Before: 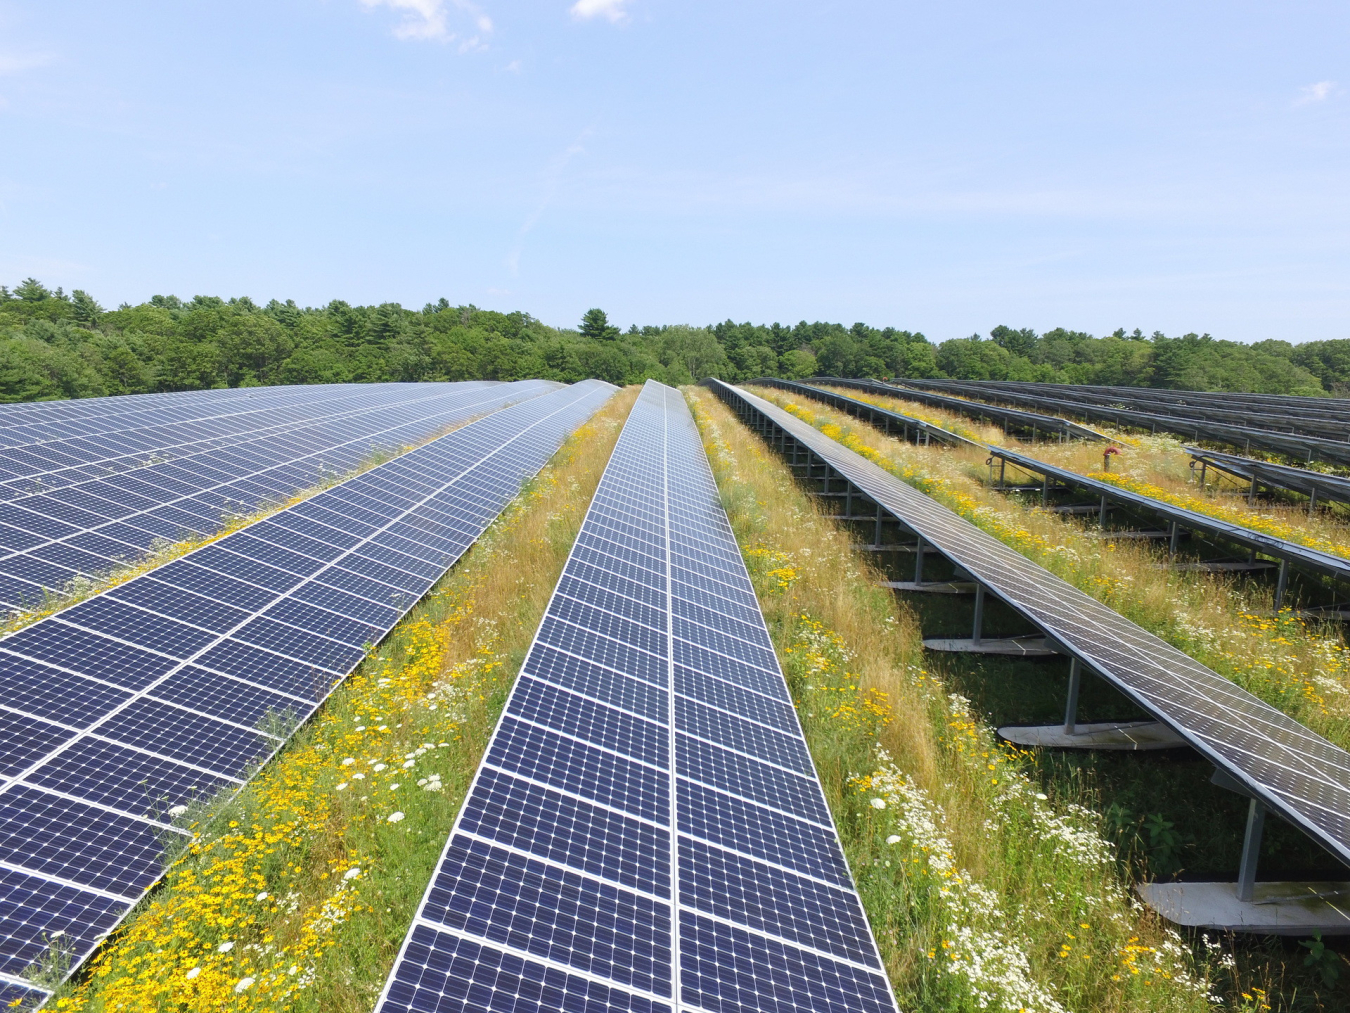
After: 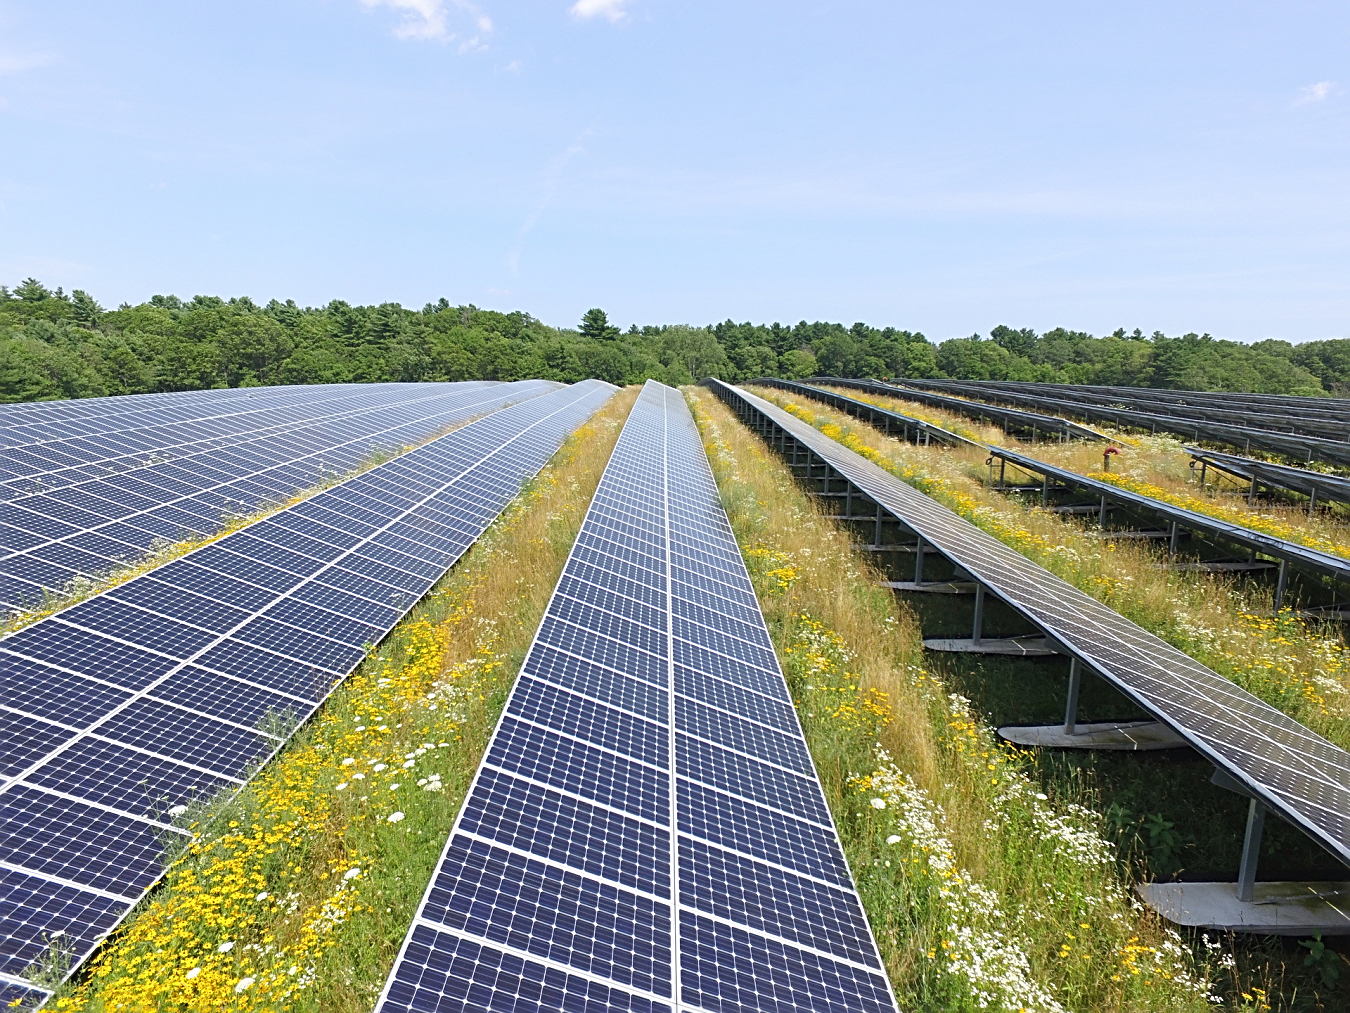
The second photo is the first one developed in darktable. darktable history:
sharpen: radius 2.533, amount 0.616
